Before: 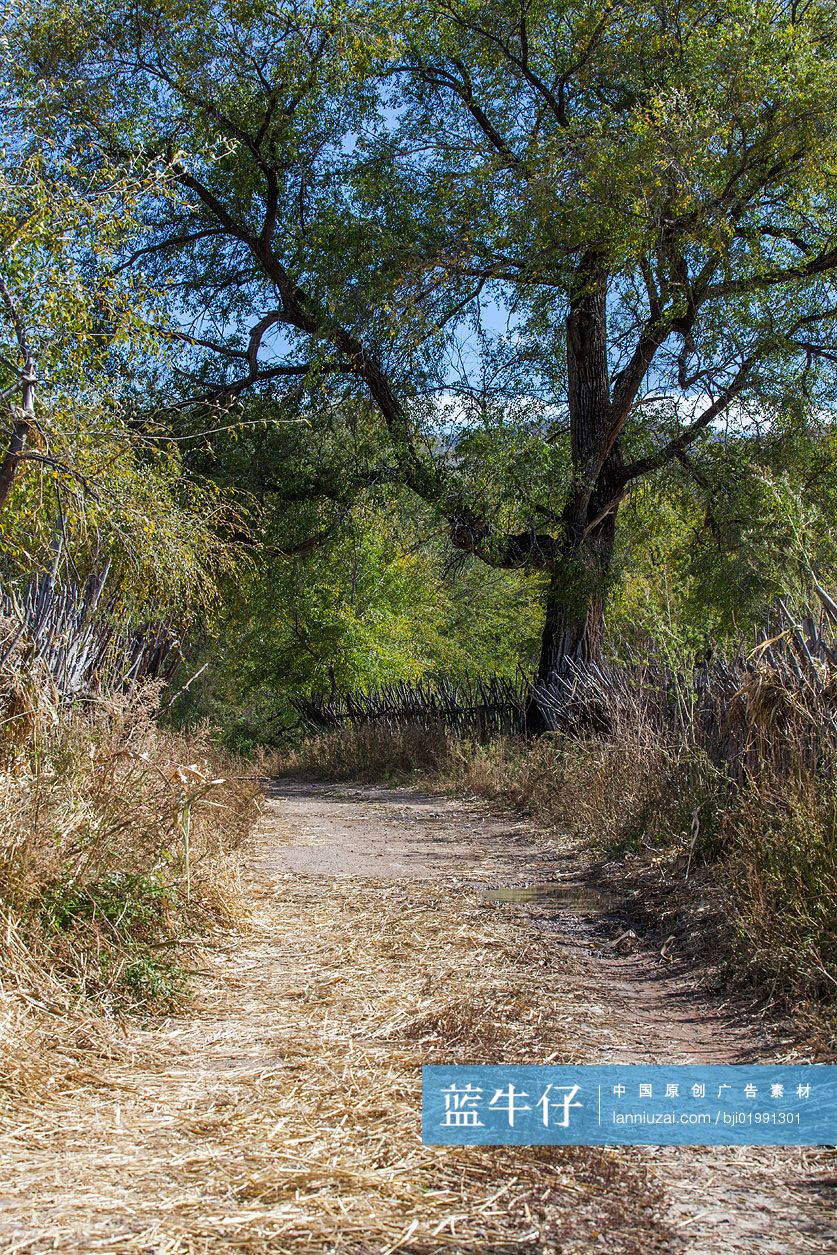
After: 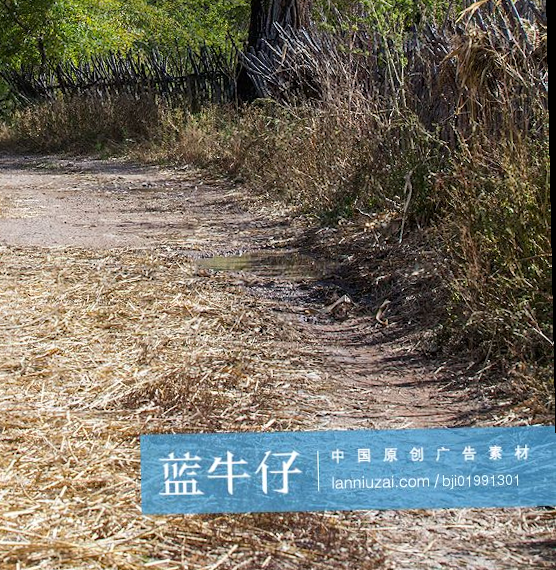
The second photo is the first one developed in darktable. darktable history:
contrast brightness saturation: contrast 0.07
crop and rotate: left 35.509%, top 50.238%, bottom 4.934%
rotate and perspective: rotation -1.24°, automatic cropping off
